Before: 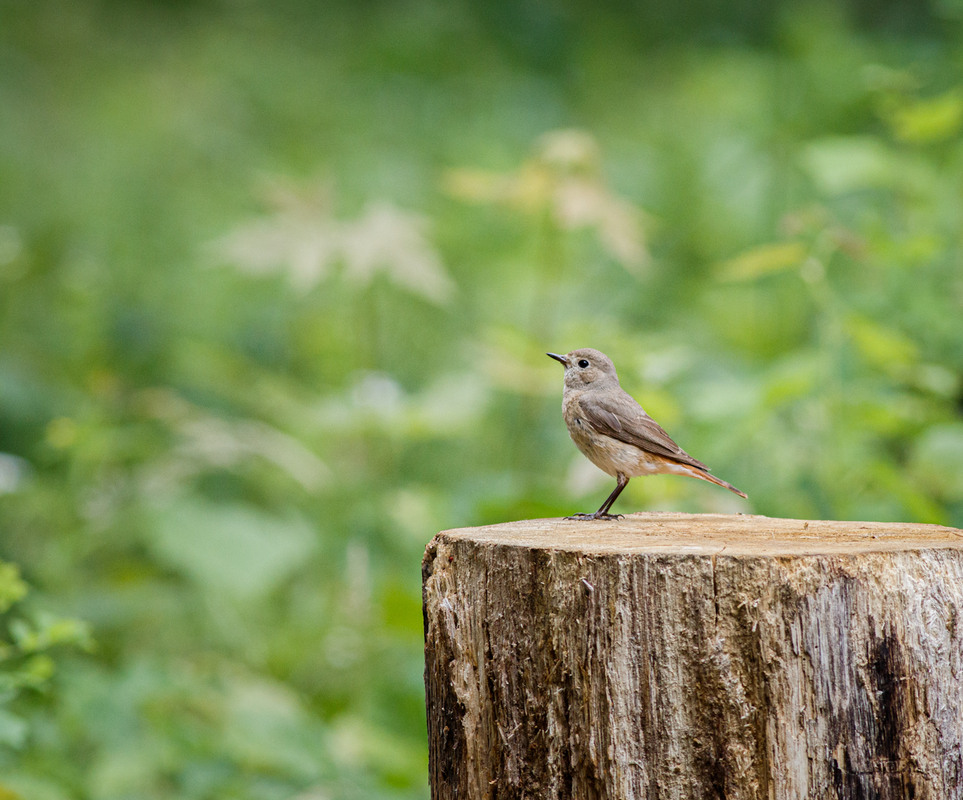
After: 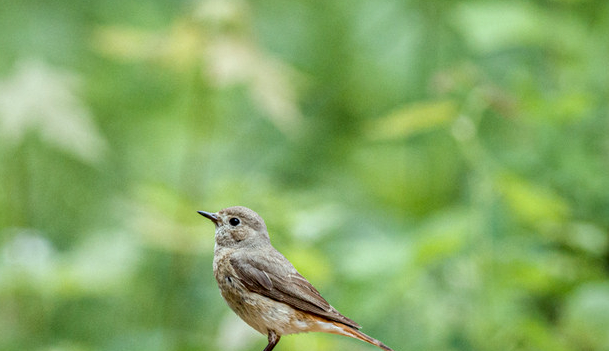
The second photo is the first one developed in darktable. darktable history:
crop: left 36.298%, top 17.874%, right 0.433%, bottom 38.129%
color correction: highlights a* -6.86, highlights b* 0.414
local contrast: detail 142%
